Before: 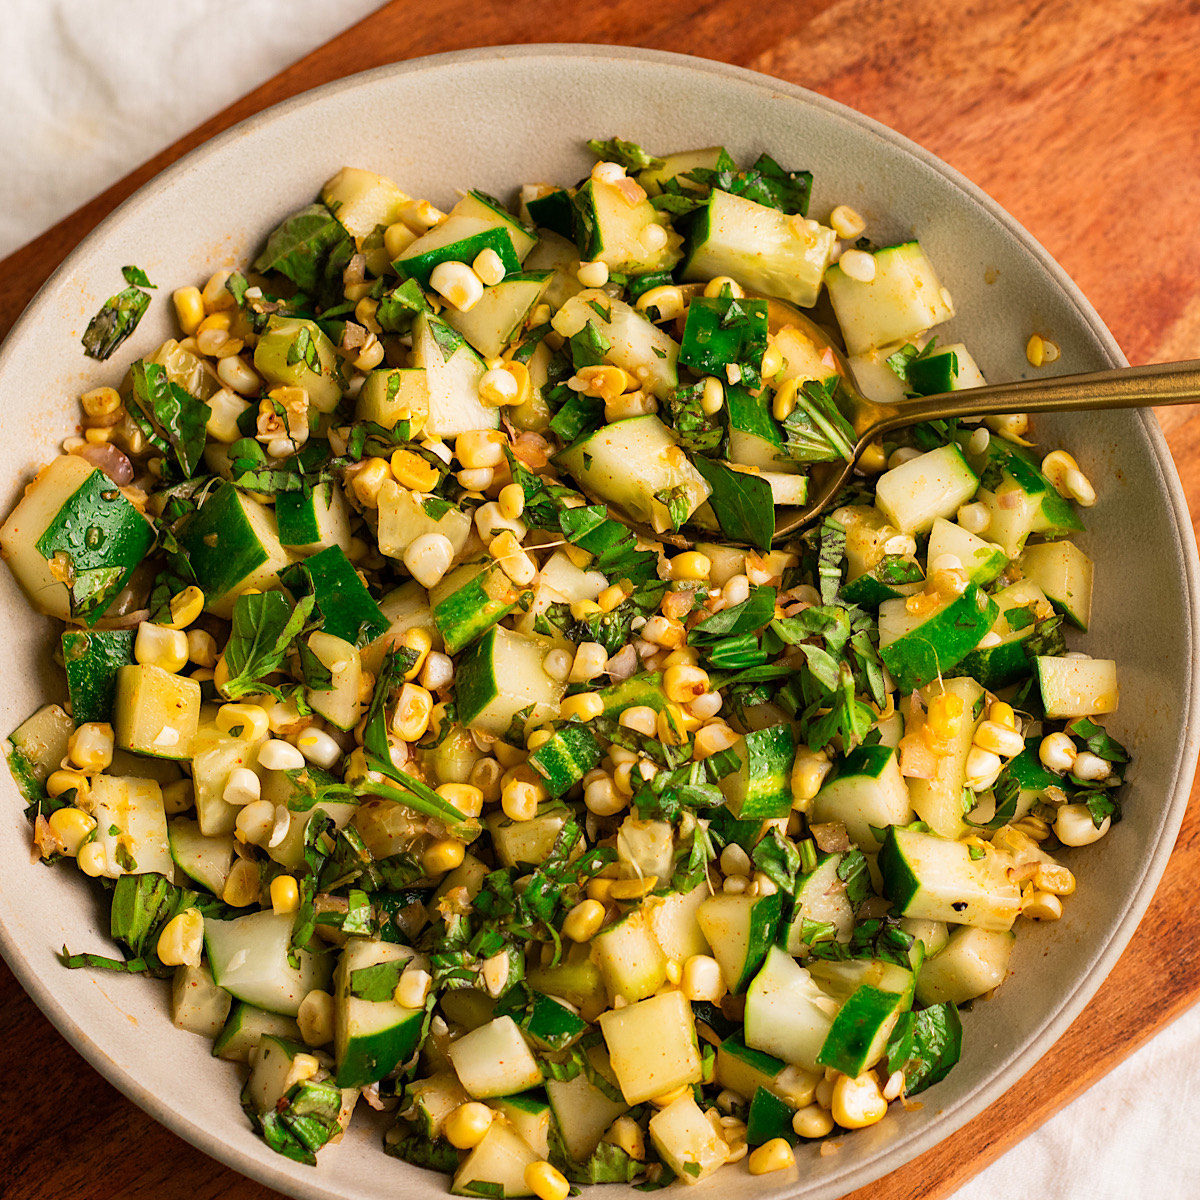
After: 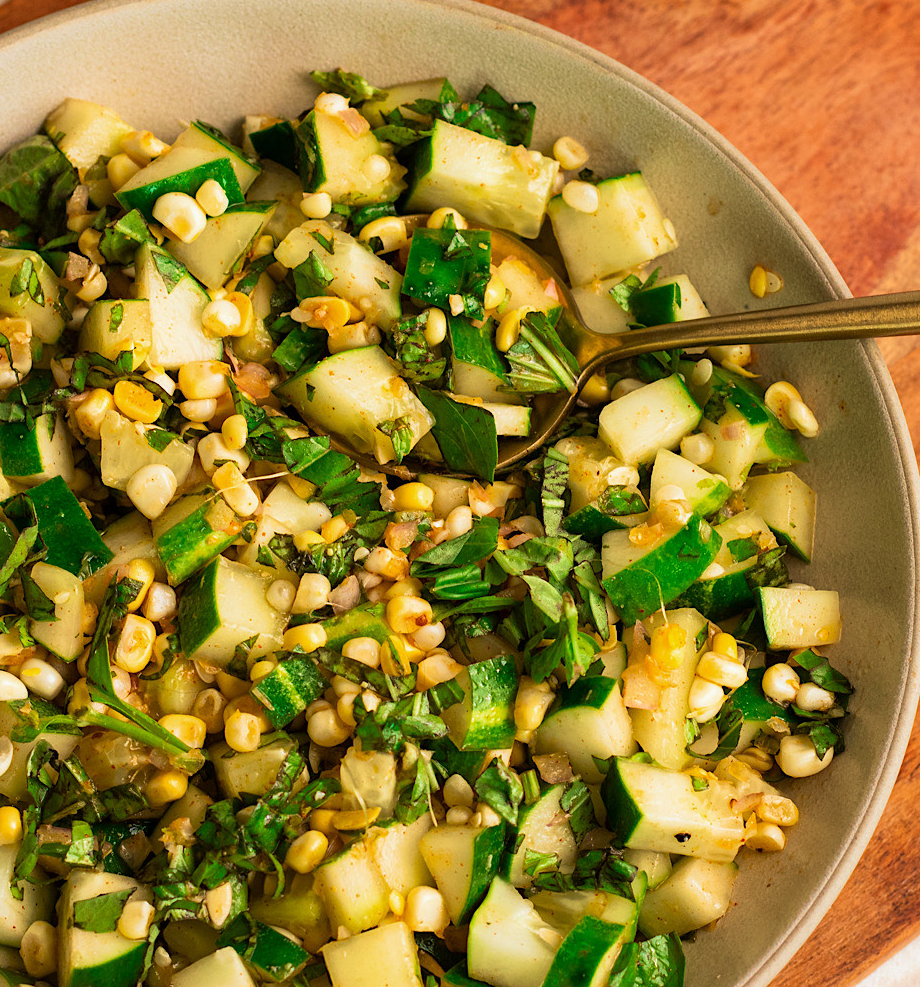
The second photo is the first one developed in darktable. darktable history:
crop: left 23.095%, top 5.827%, bottom 11.854%
white balance: red 0.978, blue 0.999
velvia: strength 56%
